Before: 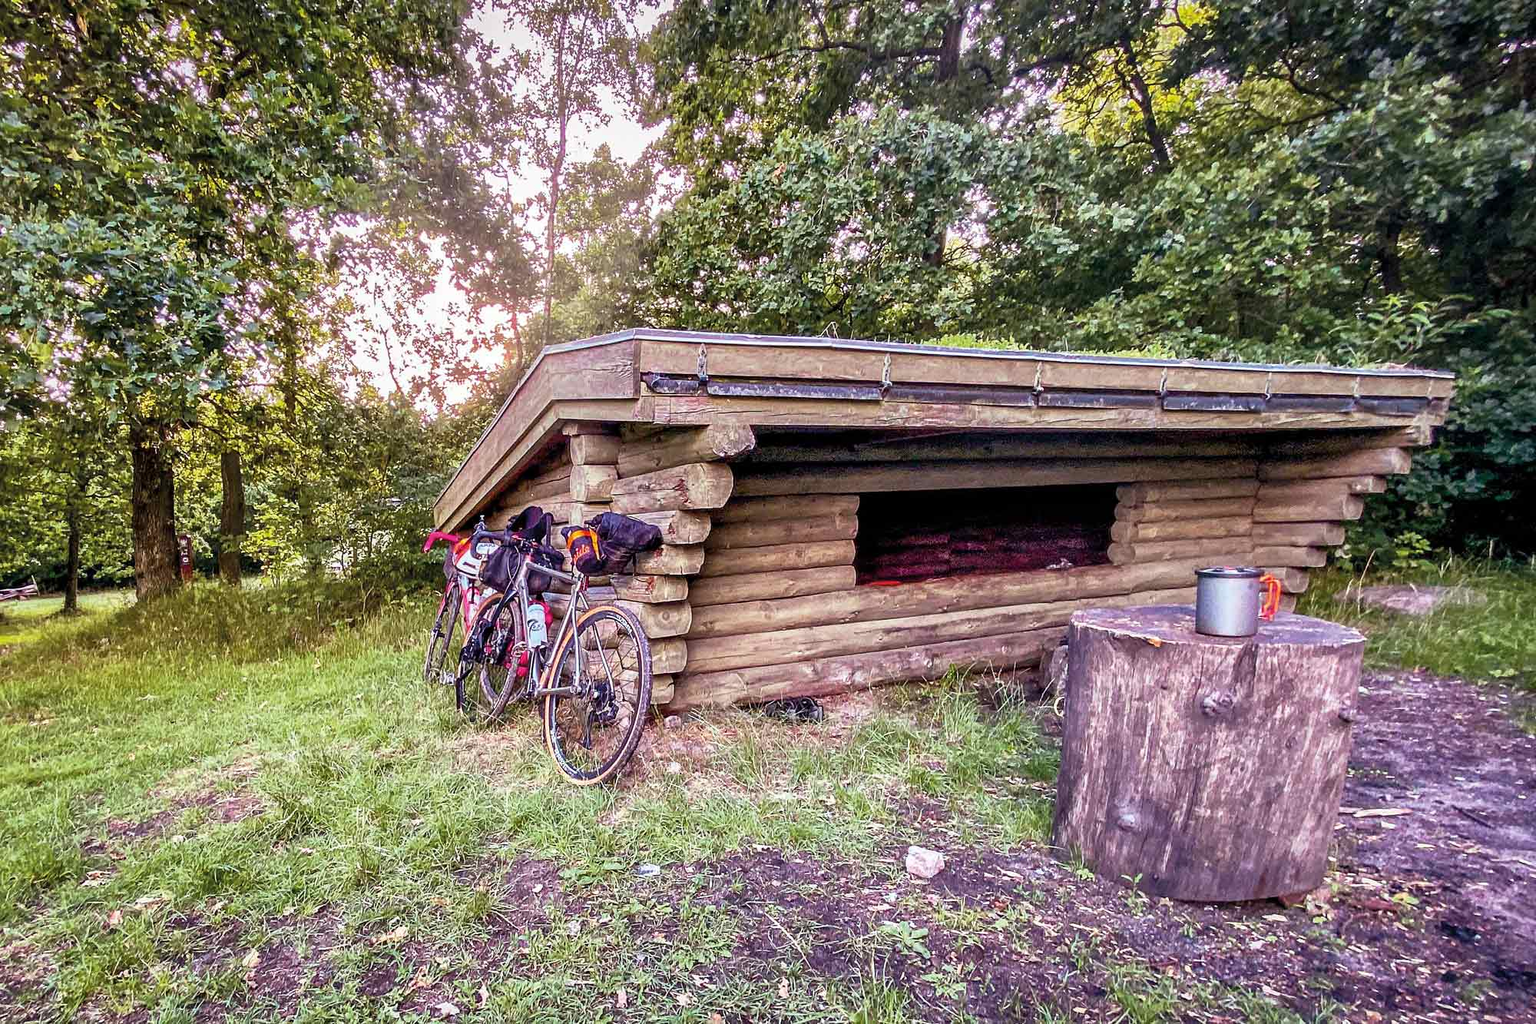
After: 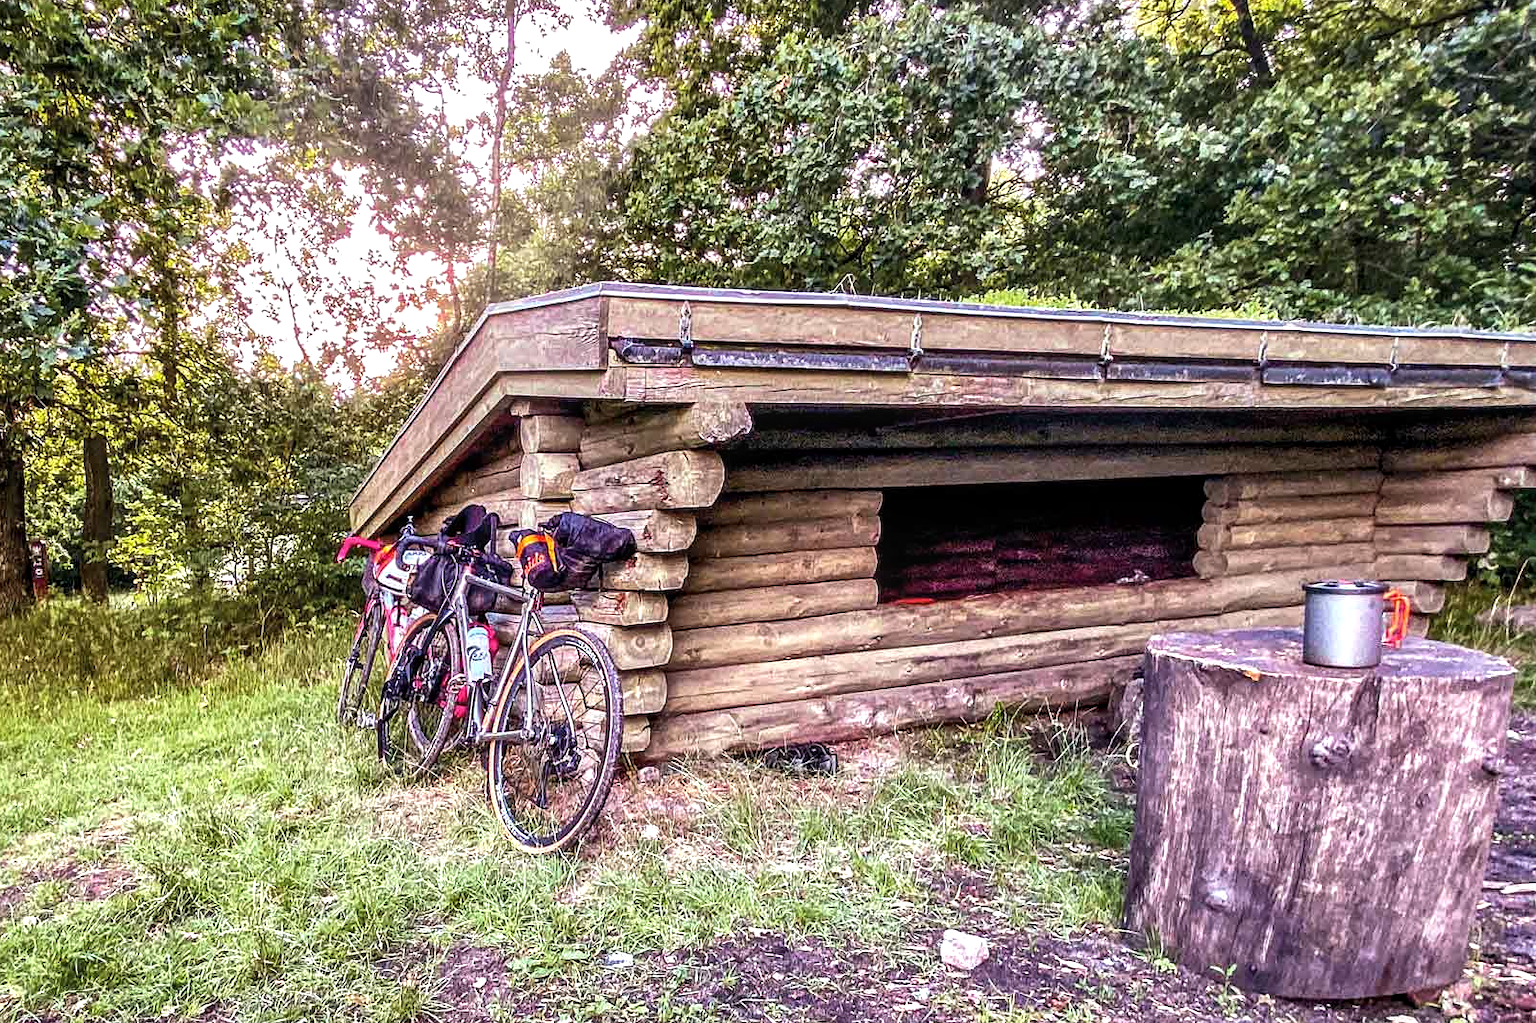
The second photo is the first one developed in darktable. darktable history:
tone equalizer: -8 EV -0.417 EV, -7 EV -0.389 EV, -6 EV -0.333 EV, -5 EV -0.222 EV, -3 EV 0.222 EV, -2 EV 0.333 EV, -1 EV 0.389 EV, +0 EV 0.417 EV, edges refinement/feathering 500, mask exposure compensation -1.57 EV, preserve details no
crop and rotate: left 10.071%, top 10.071%, right 10.02%, bottom 10.02%
local contrast: on, module defaults
